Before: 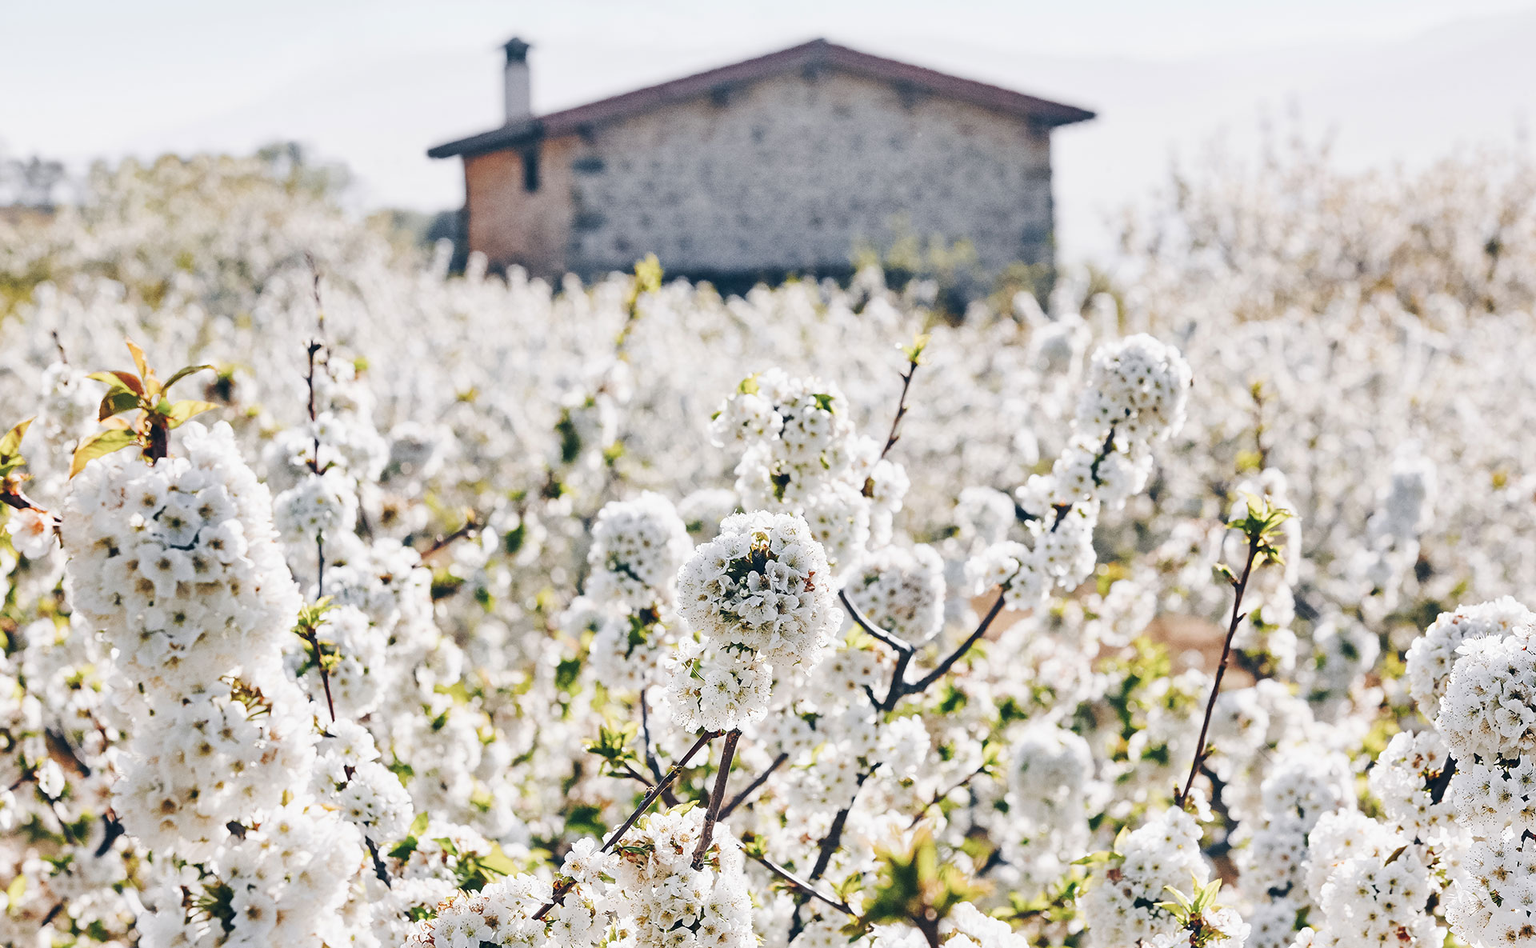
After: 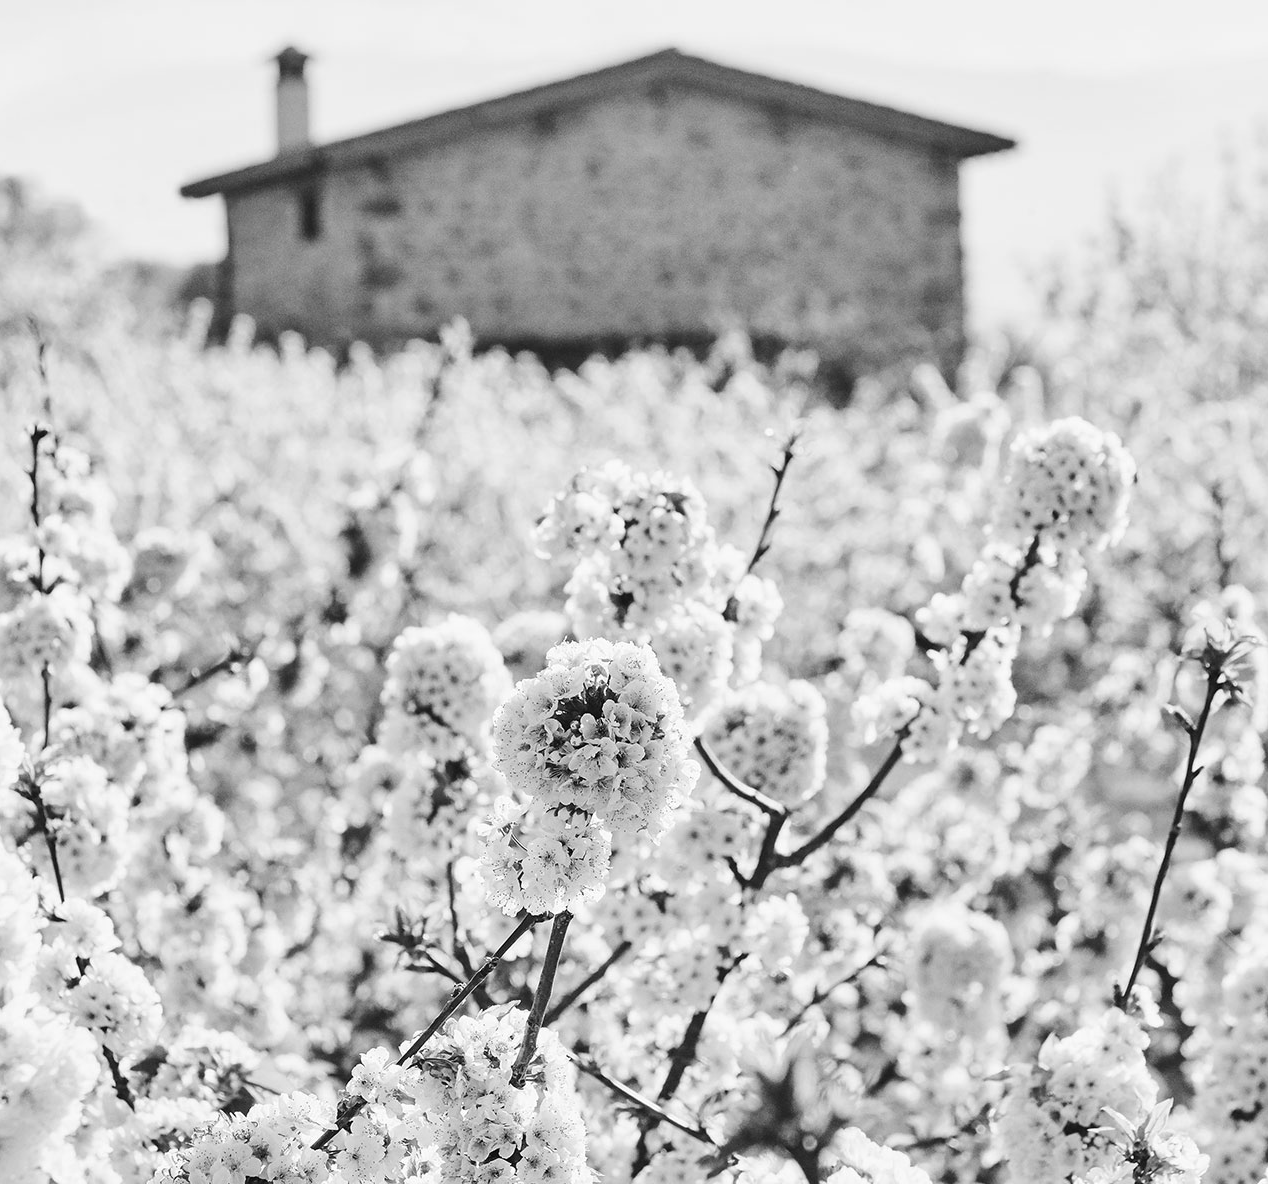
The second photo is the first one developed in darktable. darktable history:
crop and rotate: left 18.442%, right 15.508%
monochrome: on, module defaults
